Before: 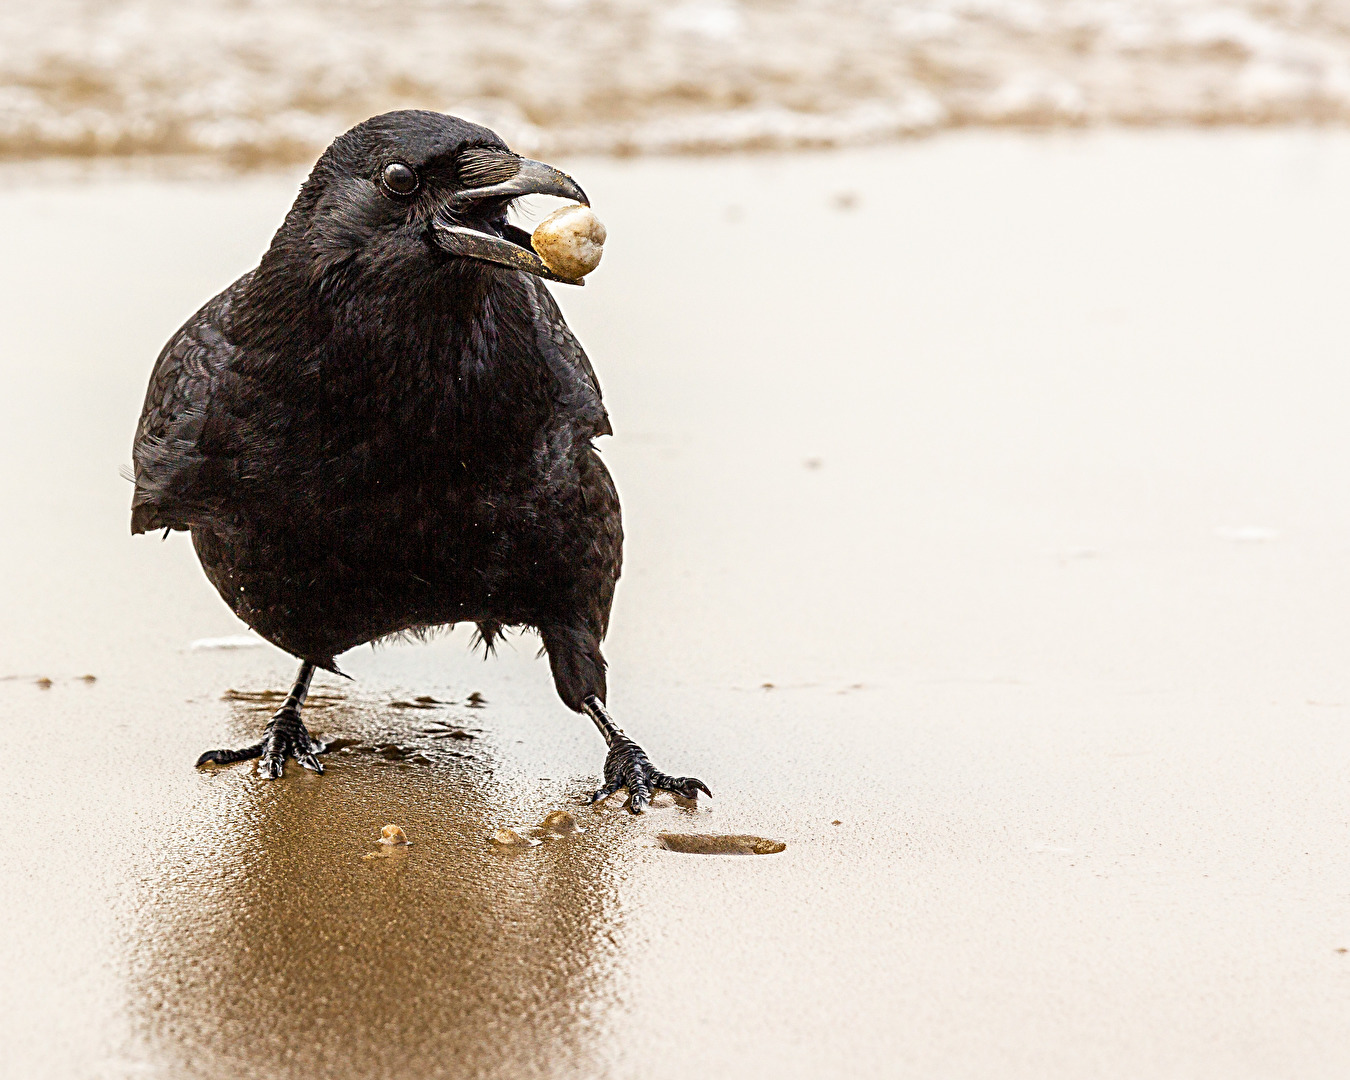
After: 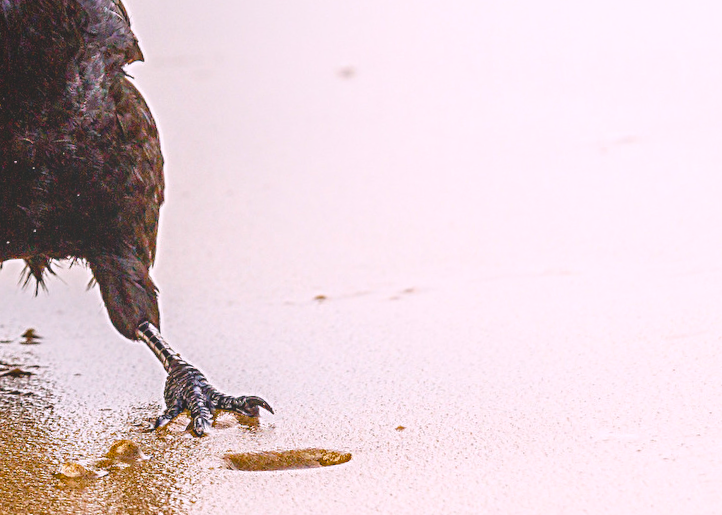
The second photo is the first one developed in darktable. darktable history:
crop: left 35.03%, top 36.625%, right 14.663%, bottom 20.057%
color balance rgb: perceptual saturation grading › global saturation 35%, perceptual saturation grading › highlights -25%, perceptual saturation grading › shadows 50%
white balance: red 1.05, blue 1.072
local contrast: highlights 48%, shadows 0%, detail 100%
rotate and perspective: rotation -4.86°, automatic cropping off
